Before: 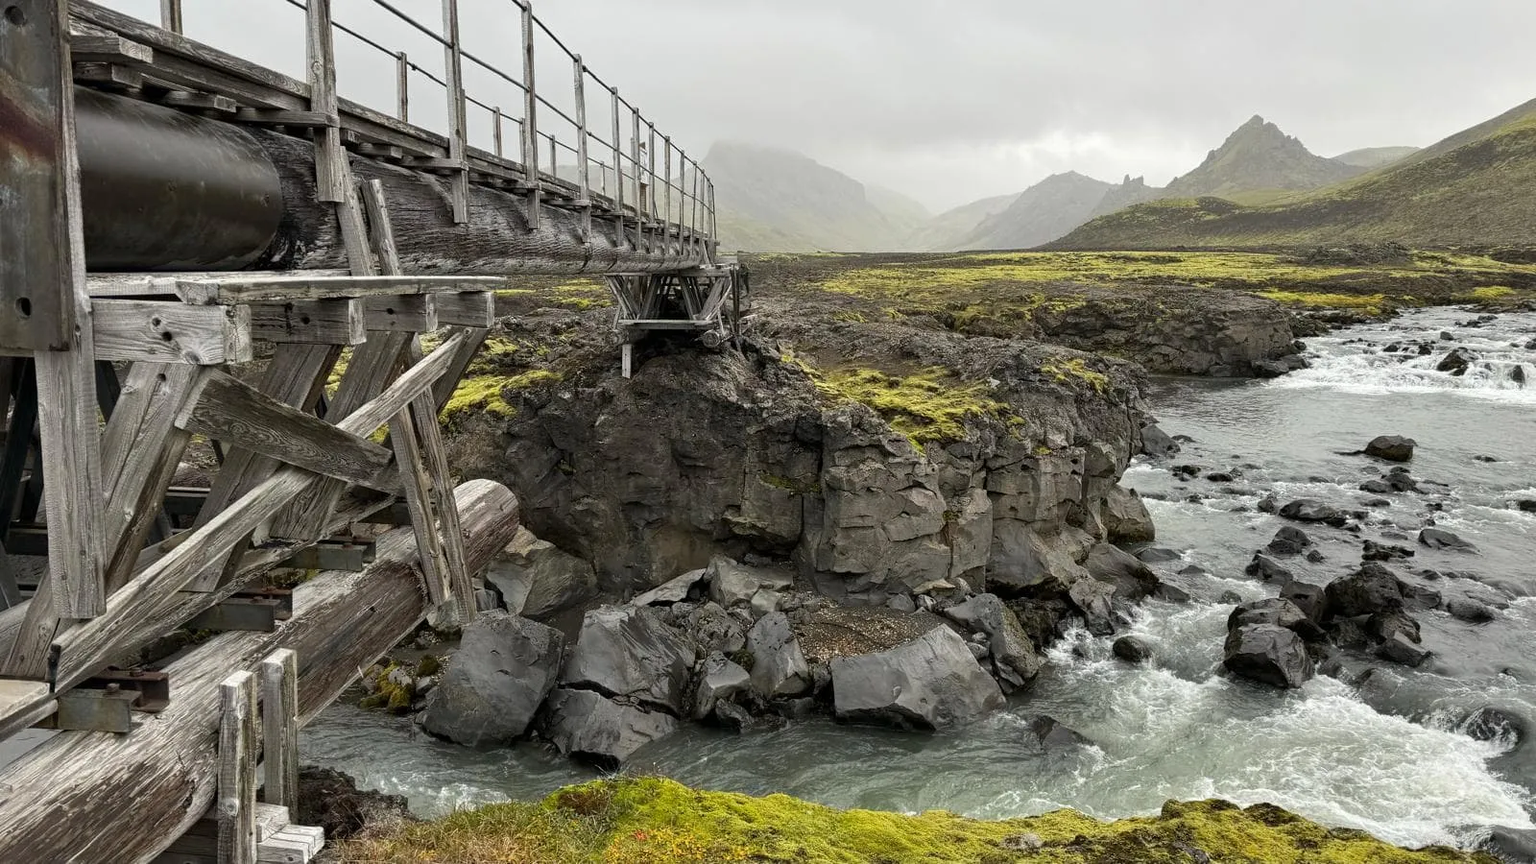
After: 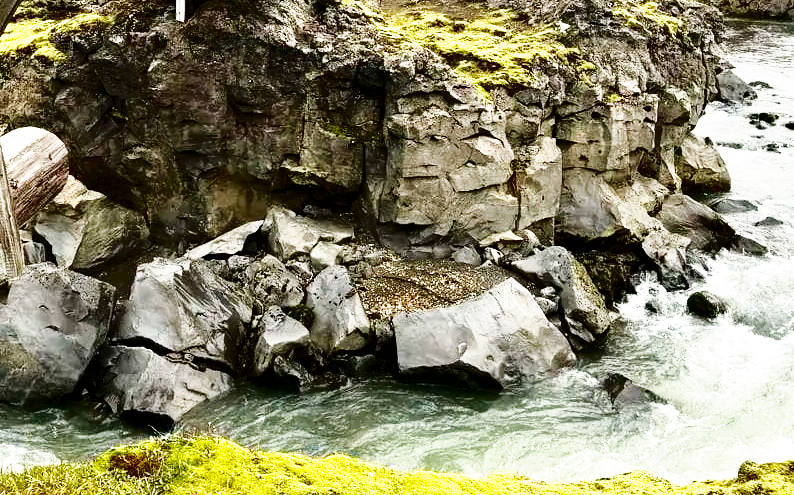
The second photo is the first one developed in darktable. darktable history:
tone curve: curves: ch0 [(0, 0) (0.224, 0.12) (0.375, 0.296) (0.528, 0.472) (0.681, 0.634) (0.8, 0.766) (0.873, 0.877) (1, 1)], color space Lab, independent channels, preserve colors none
exposure: black level correction 0, exposure 0.701 EV, compensate highlight preservation false
base curve: curves: ch0 [(0, 0) (0.007, 0.004) (0.027, 0.03) (0.046, 0.07) (0.207, 0.54) (0.442, 0.872) (0.673, 0.972) (1, 1)], preserve colors none
contrast brightness saturation: contrast 0.067, brightness -0.148, saturation 0.11
crop: left 29.511%, top 41.419%, right 20.839%, bottom 3.5%
velvia: on, module defaults
